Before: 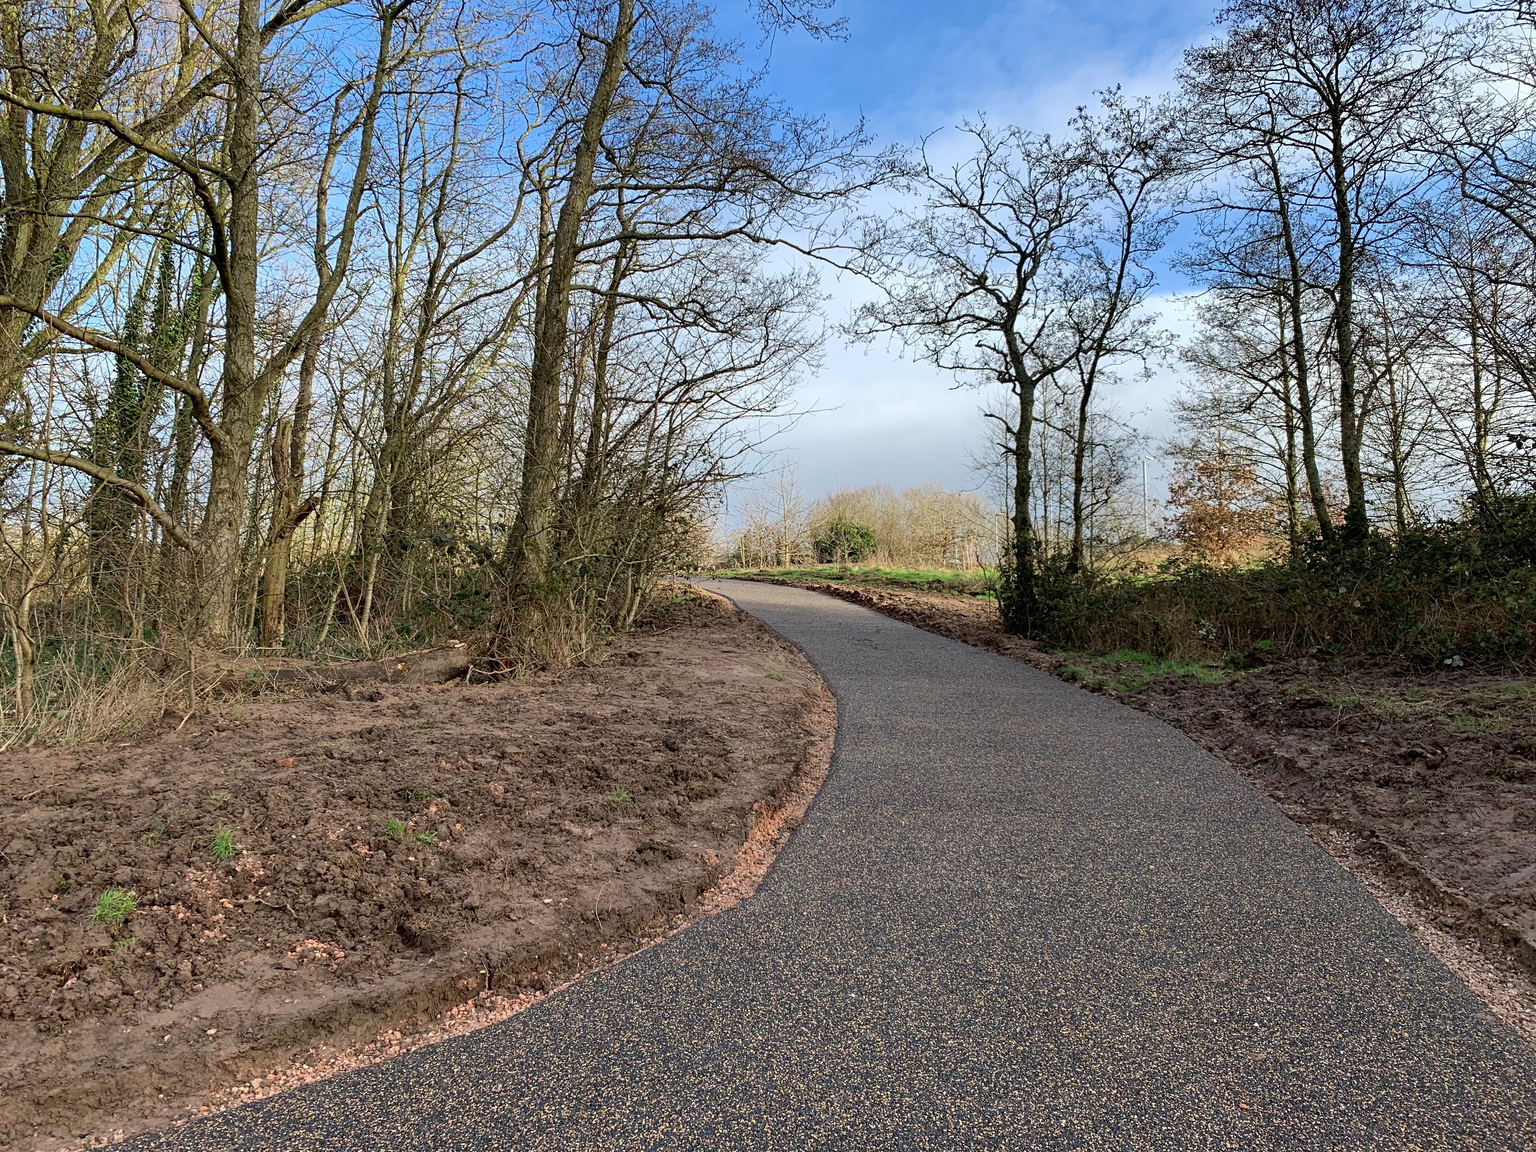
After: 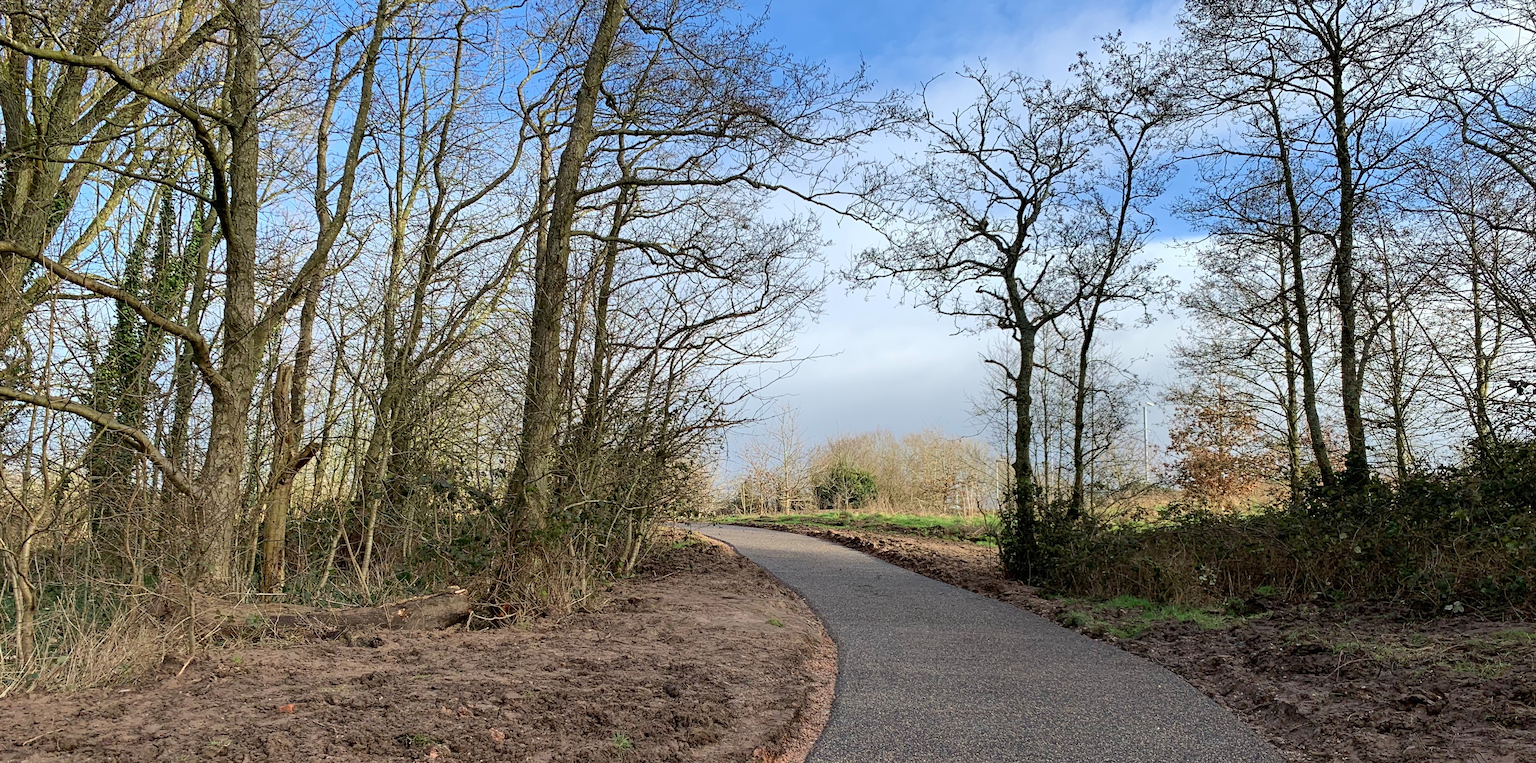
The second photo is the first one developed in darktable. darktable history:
crop and rotate: top 4.762%, bottom 28.943%
